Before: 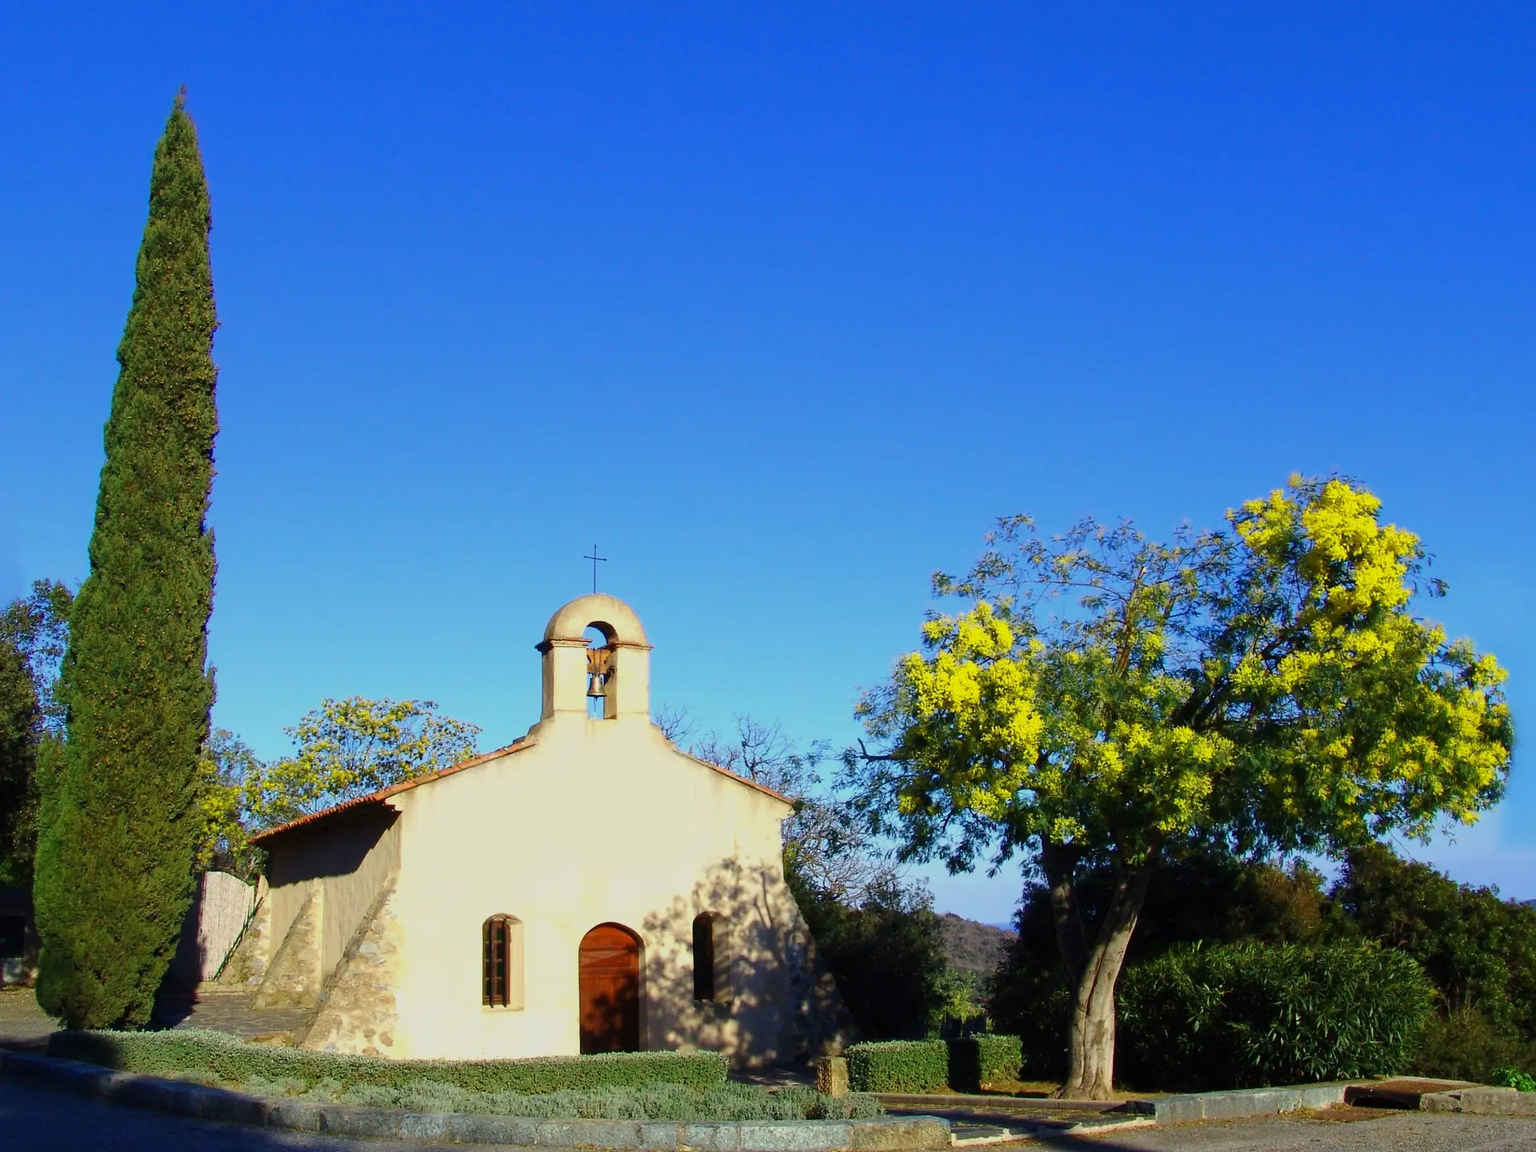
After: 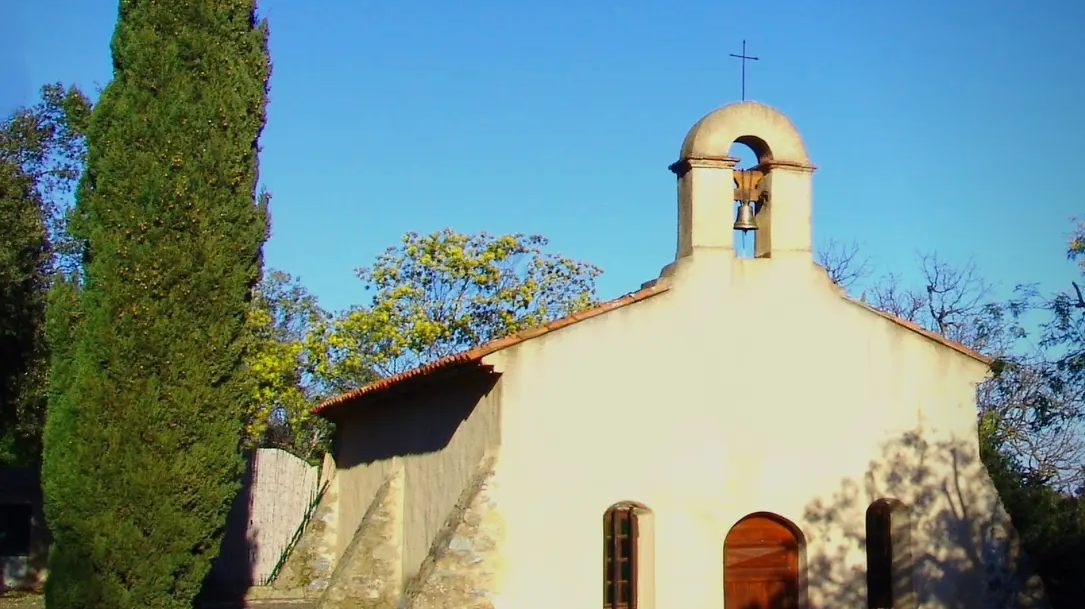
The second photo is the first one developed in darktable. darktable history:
vignetting: brightness -0.395, saturation 0.013, center (-0.117, -0.009)
crop: top 44.542%, right 43.482%, bottom 13.12%
